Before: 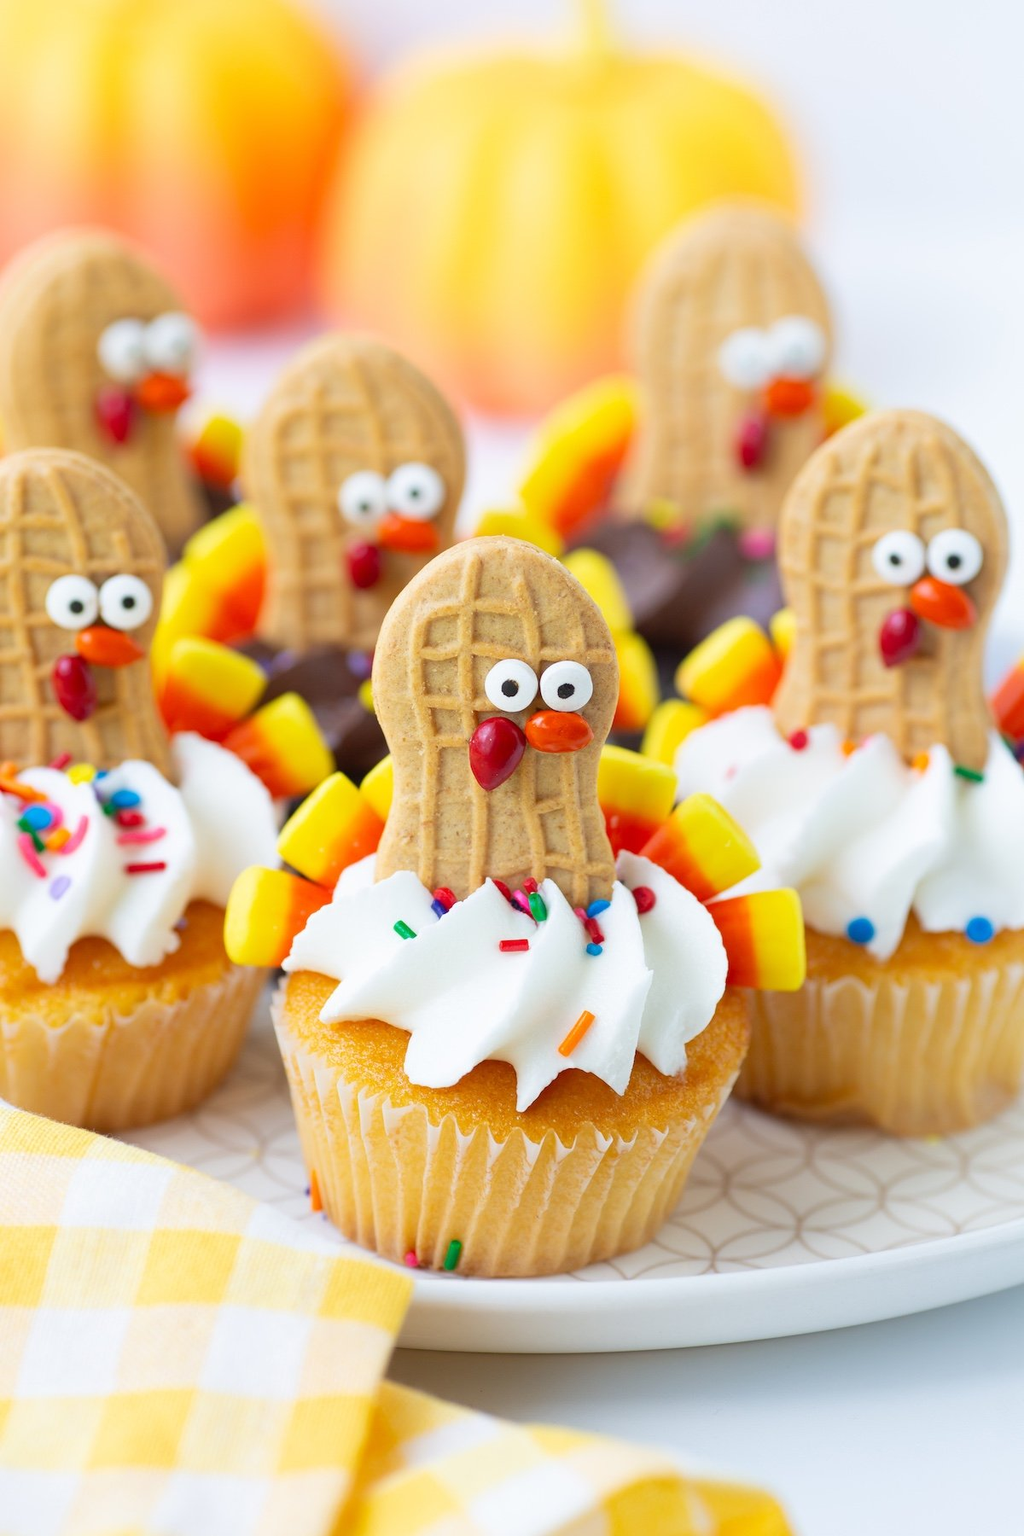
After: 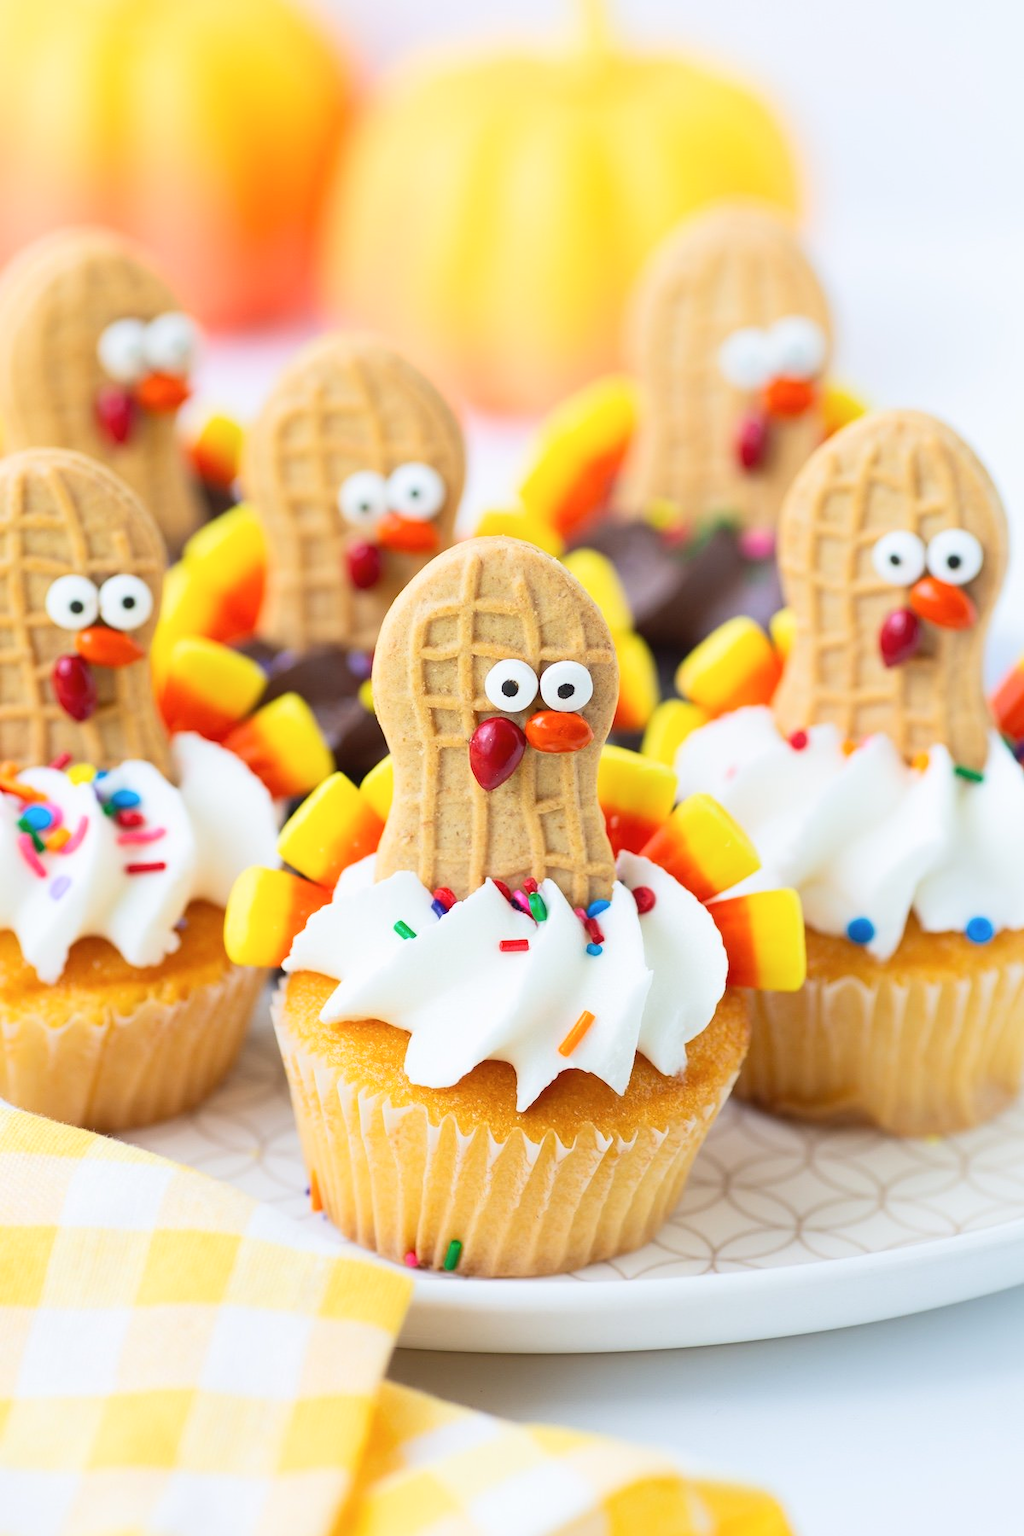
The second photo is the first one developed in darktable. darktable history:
contrast brightness saturation: saturation -0.05
tone curve: curves: ch0 [(0.016, 0.023) (0.248, 0.252) (0.732, 0.797) (1, 1)], color space Lab, linked channels, preserve colors none
